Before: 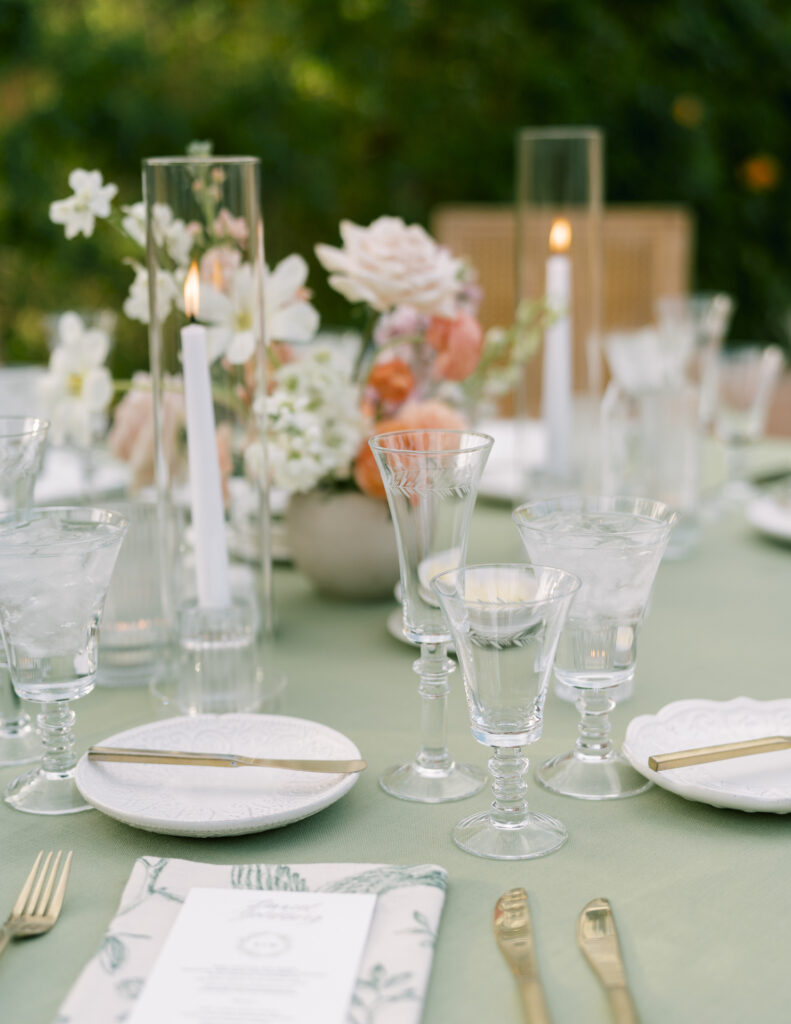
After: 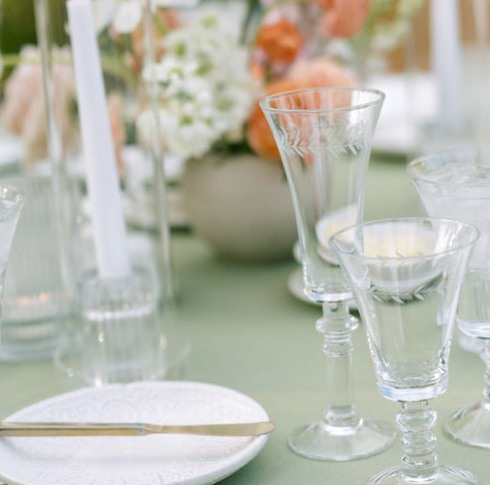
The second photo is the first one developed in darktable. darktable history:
contrast brightness saturation: contrast -0.02, brightness -0.01, saturation 0.03
crop: left 13.312%, top 31.28%, right 24.627%, bottom 15.582%
tone equalizer: on, module defaults
exposure: exposure 0.191 EV, compensate highlight preservation false
white balance: red 0.982, blue 1.018
rotate and perspective: rotation -3°, crop left 0.031, crop right 0.968, crop top 0.07, crop bottom 0.93
